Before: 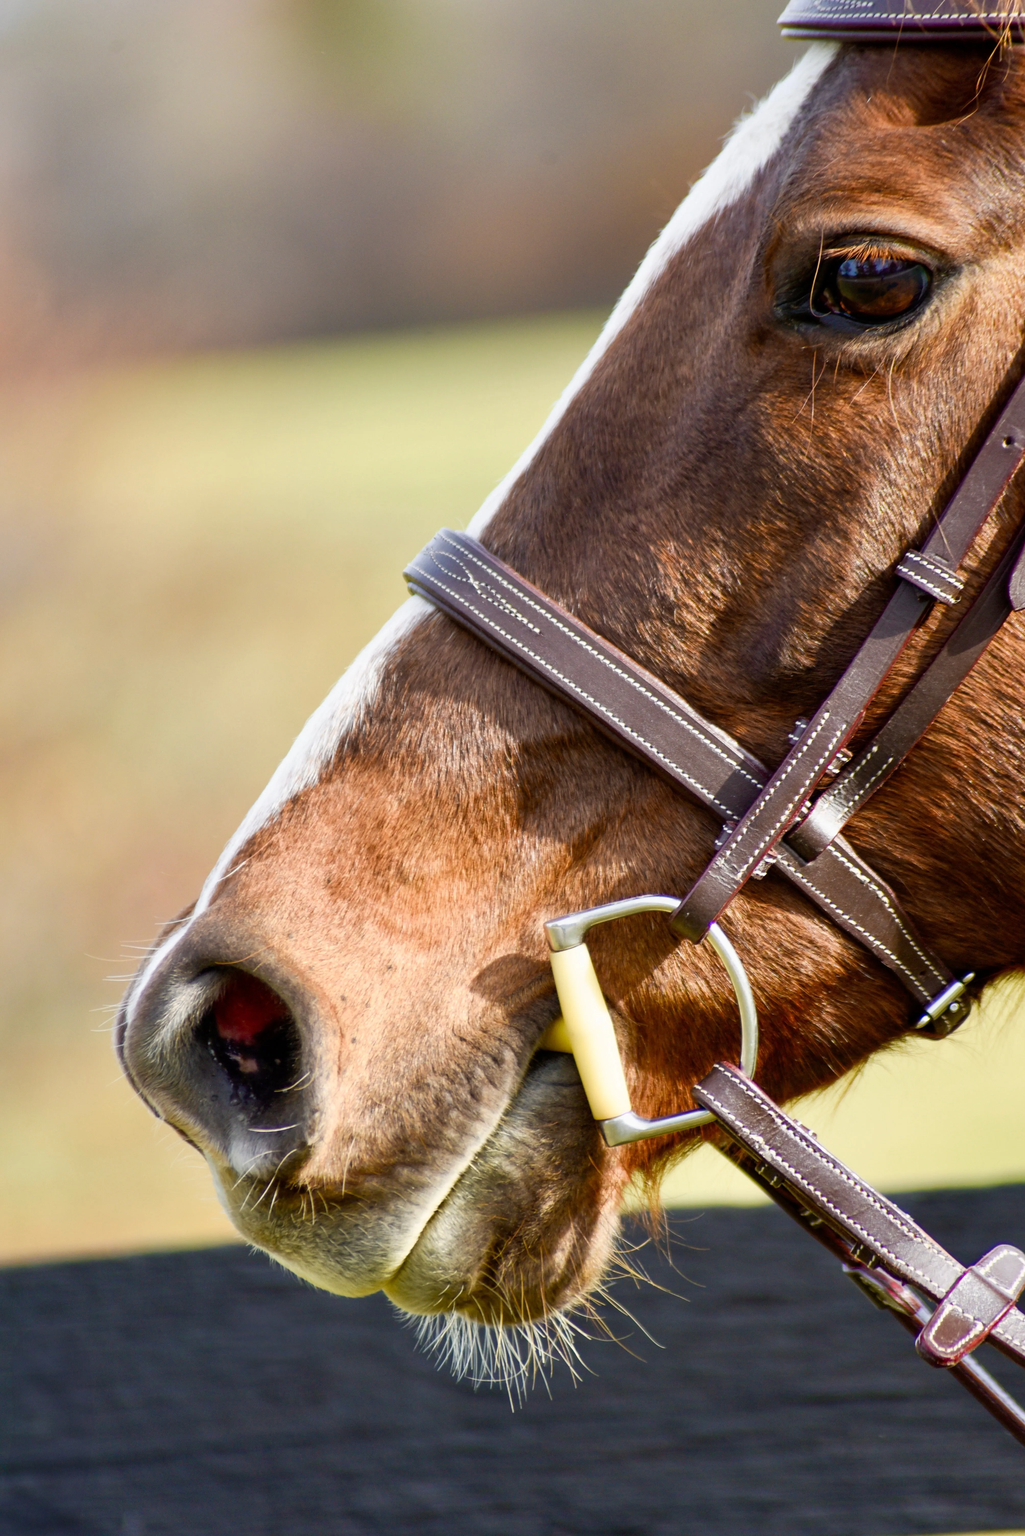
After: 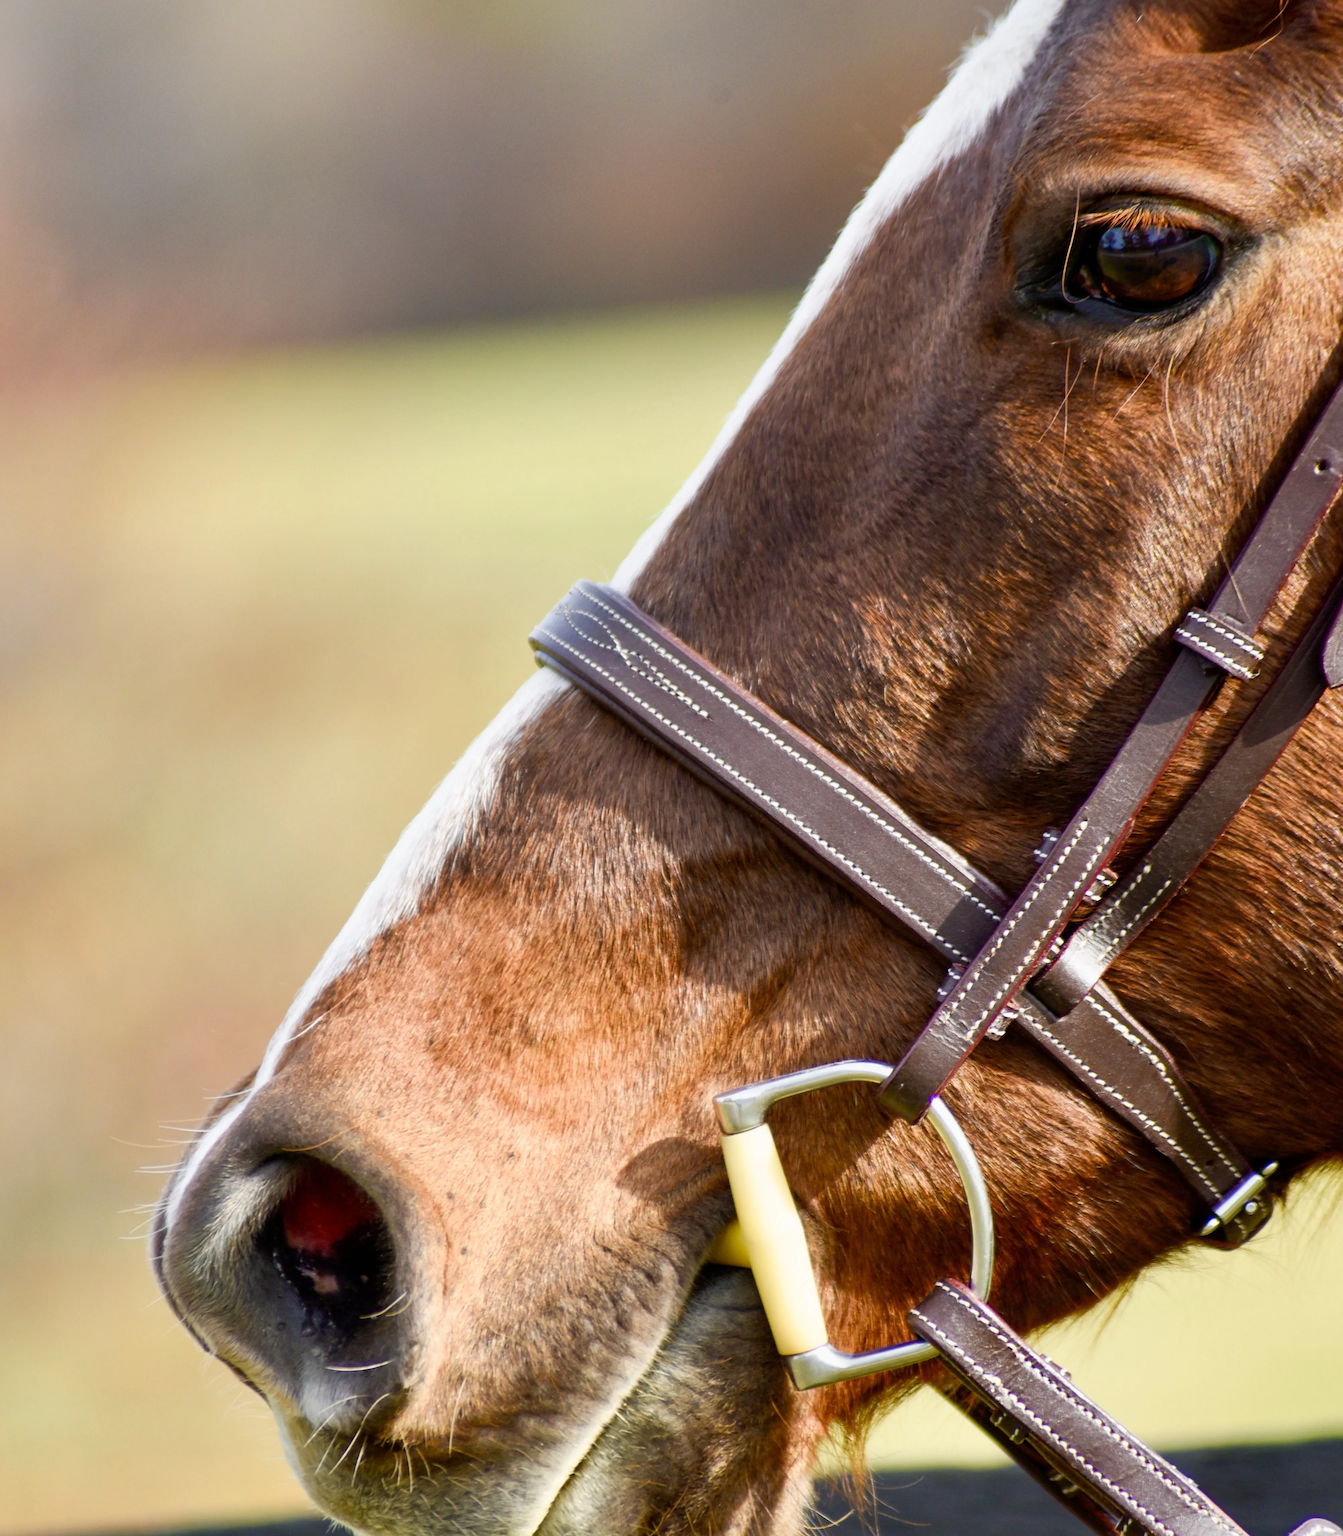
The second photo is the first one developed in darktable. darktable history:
crop: top 5.609%, bottom 18.068%
